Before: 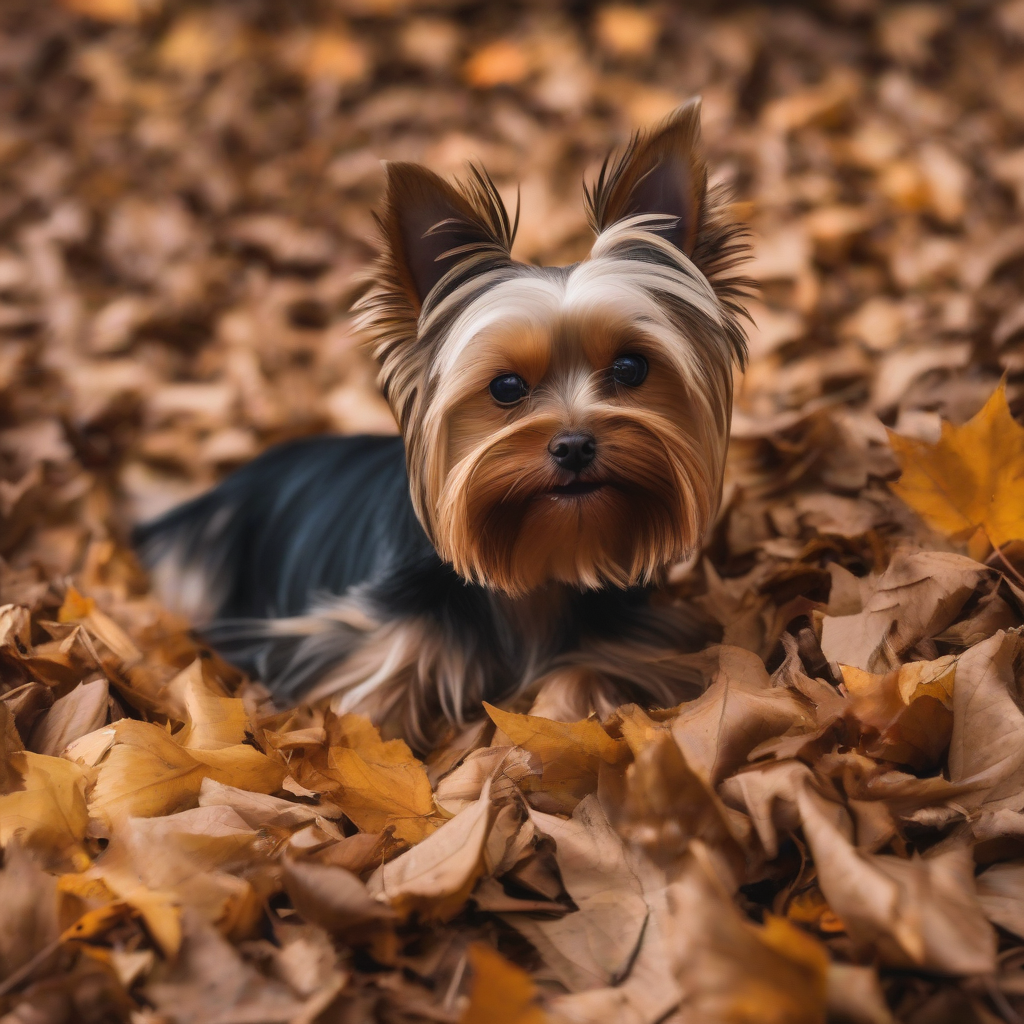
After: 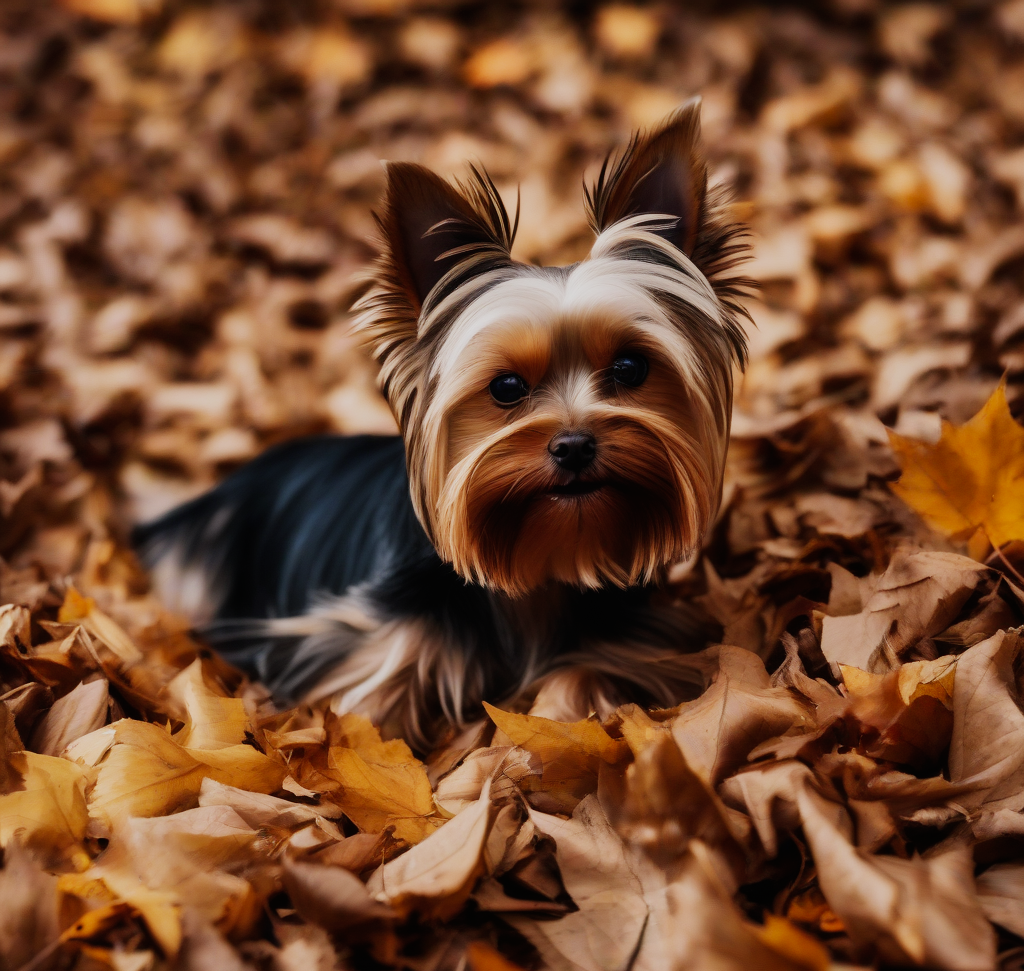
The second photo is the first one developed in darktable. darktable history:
sigmoid: contrast 1.6, skew -0.2, preserve hue 0%, red attenuation 0.1, red rotation 0.035, green attenuation 0.1, green rotation -0.017, blue attenuation 0.15, blue rotation -0.052, base primaries Rec2020
crop and rotate: top 0%, bottom 5.097%
